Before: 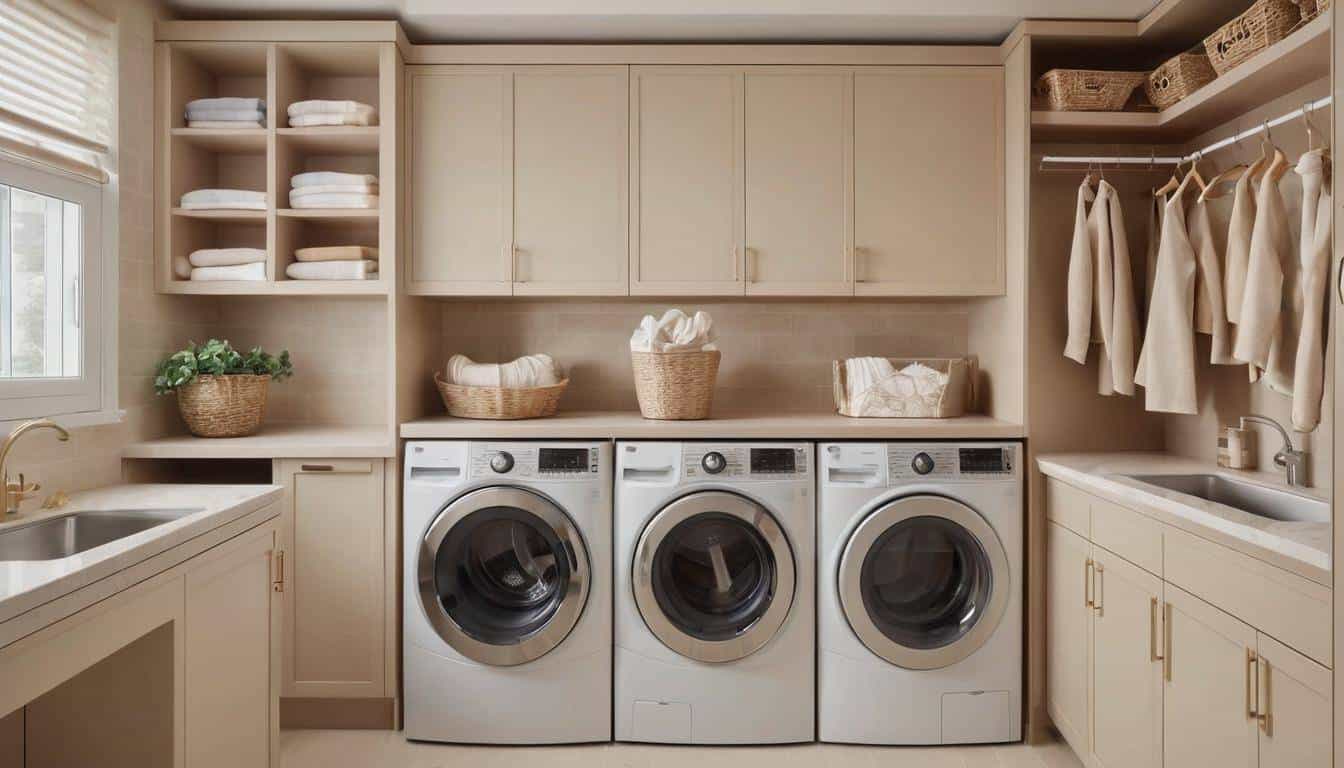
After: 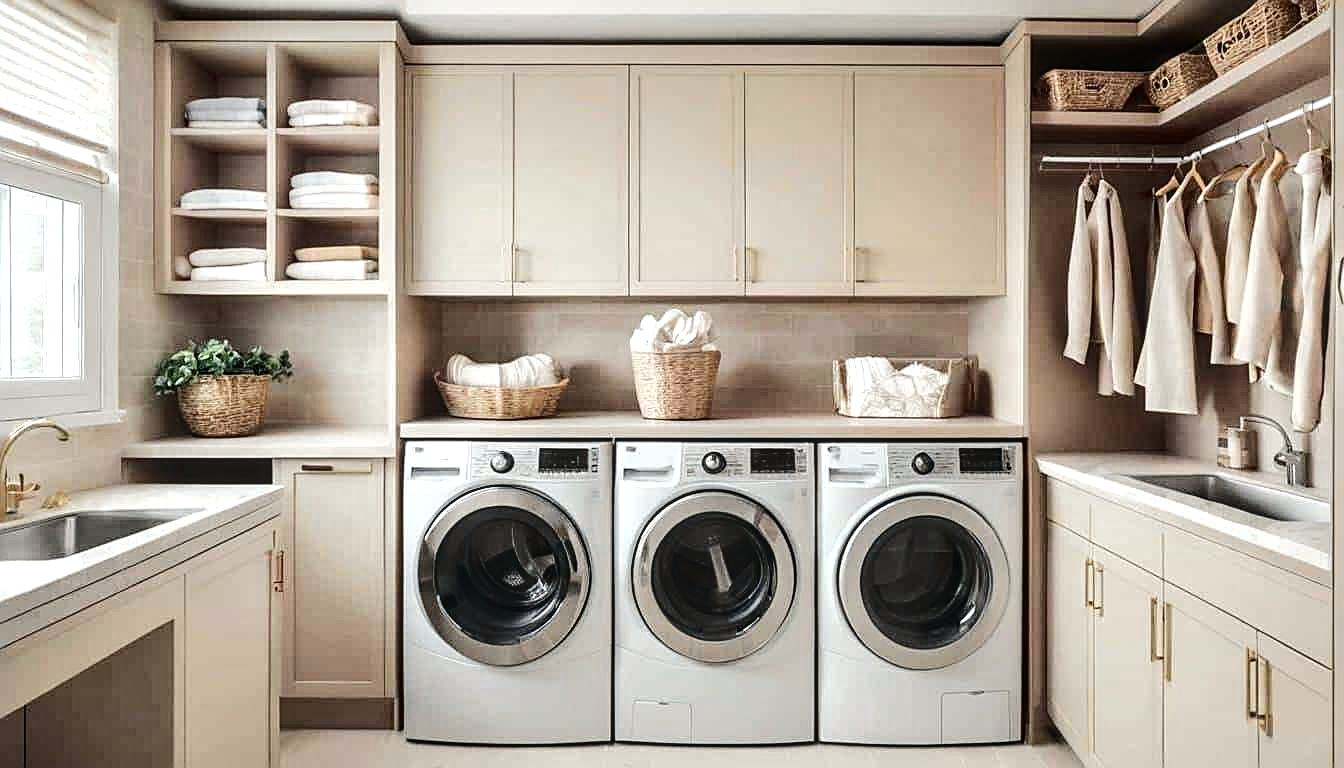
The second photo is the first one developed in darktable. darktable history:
sharpen: on, module defaults
tone equalizer: -8 EV -0.743 EV, -7 EV -0.675 EV, -6 EV -0.627 EV, -5 EV -0.394 EV, -3 EV 0.385 EV, -2 EV 0.6 EV, -1 EV 0.674 EV, +0 EV 0.764 EV, edges refinement/feathering 500, mask exposure compensation -1.57 EV, preserve details no
local contrast: on, module defaults
tone curve: curves: ch0 [(0, 0) (0.081, 0.044) (0.185, 0.145) (0.283, 0.273) (0.405, 0.449) (0.495, 0.554) (0.686, 0.743) (0.826, 0.853) (0.978, 0.988)]; ch1 [(0, 0) (0.147, 0.166) (0.321, 0.362) (0.371, 0.402) (0.423, 0.426) (0.479, 0.472) (0.505, 0.497) (0.521, 0.506) (0.551, 0.546) (0.586, 0.571) (0.625, 0.638) (0.68, 0.715) (1, 1)]; ch2 [(0, 0) (0.346, 0.378) (0.404, 0.427) (0.502, 0.498) (0.531, 0.517) (0.547, 0.526) (0.582, 0.571) (0.629, 0.626) (0.717, 0.678) (1, 1)], color space Lab, independent channels, preserve colors none
